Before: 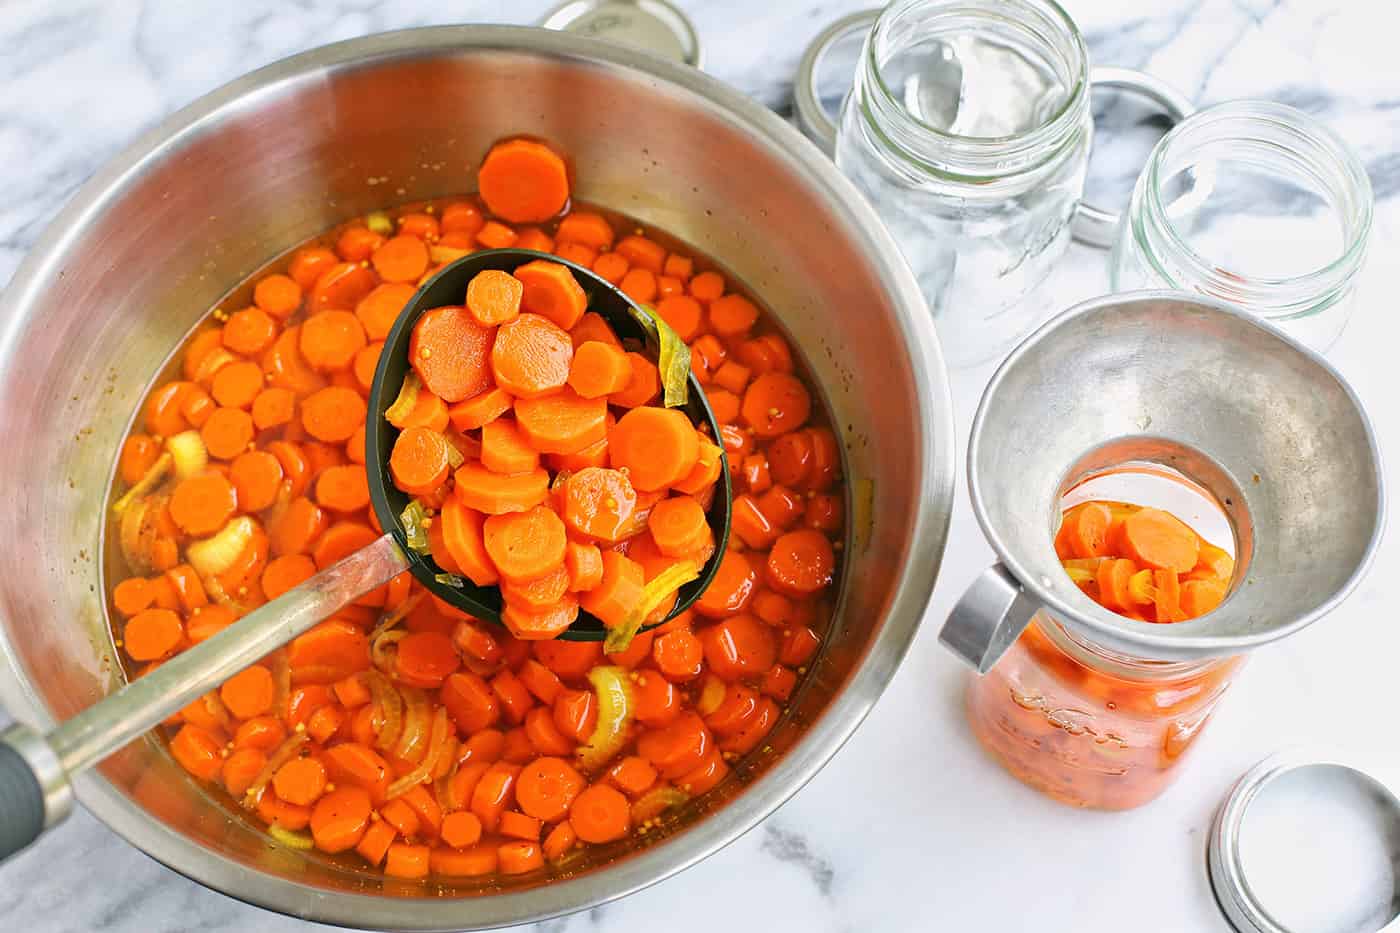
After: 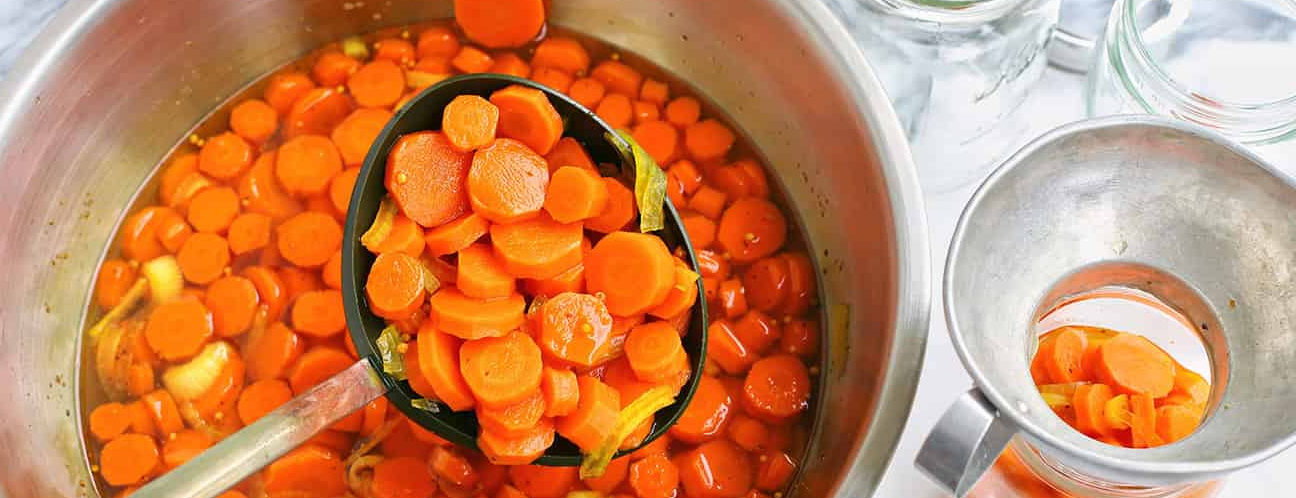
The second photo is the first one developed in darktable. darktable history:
crop: left 1.759%, top 18.824%, right 4.693%, bottom 27.79%
